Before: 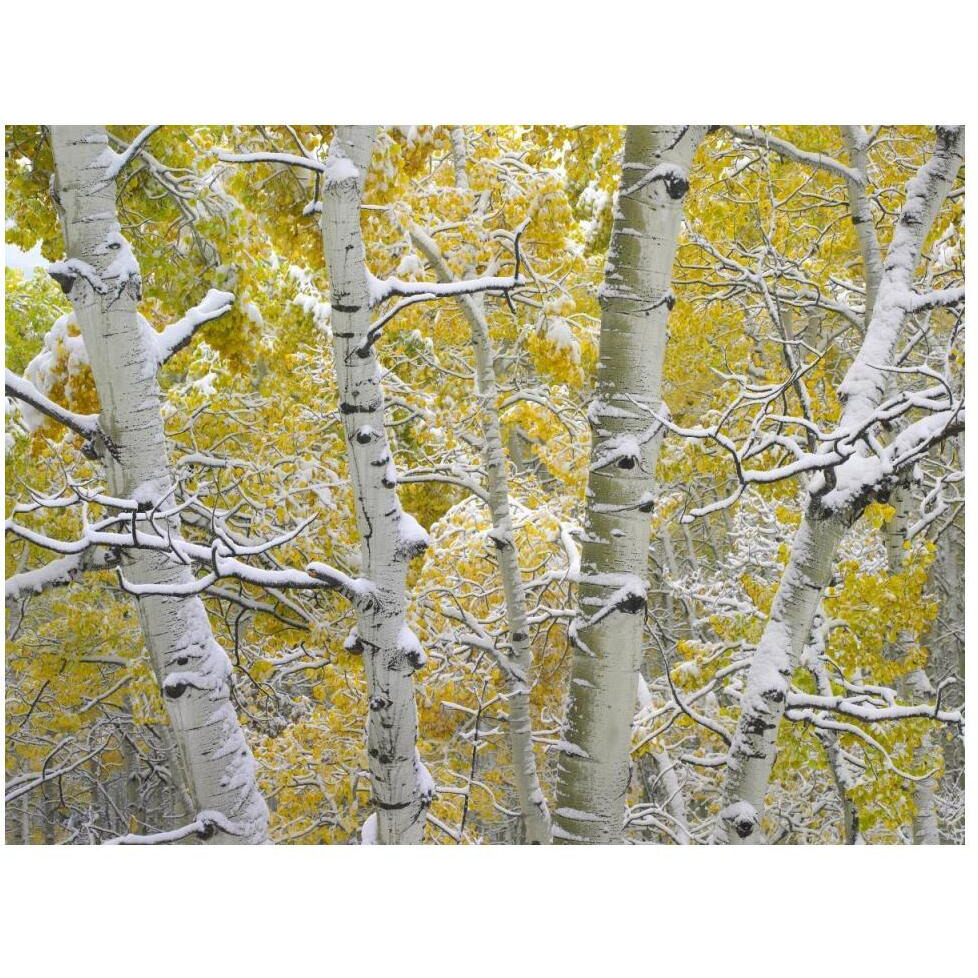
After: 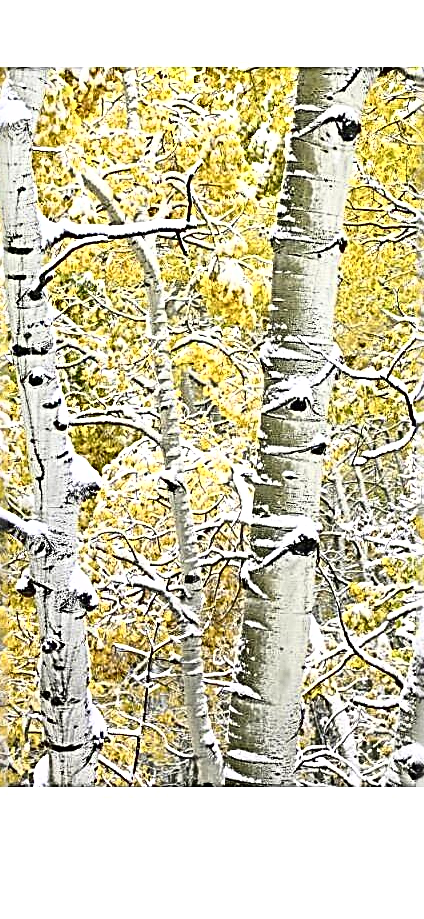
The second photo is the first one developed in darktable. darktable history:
sharpen: radius 3.195, amount 1.734
crop: left 33.604%, top 5.945%, right 22.985%
contrast brightness saturation: brightness 0.133
tone curve: curves: ch0 [(0, 0) (0.003, 0.001) (0.011, 0.002) (0.025, 0.002) (0.044, 0.006) (0.069, 0.01) (0.1, 0.017) (0.136, 0.023) (0.177, 0.038) (0.224, 0.066) (0.277, 0.118) (0.335, 0.185) (0.399, 0.264) (0.468, 0.365) (0.543, 0.475) (0.623, 0.606) (0.709, 0.759) (0.801, 0.923) (0.898, 0.999) (1, 1)], color space Lab, independent channels, preserve colors none
exposure: exposure 0.135 EV, compensate exposure bias true, compensate highlight preservation false
